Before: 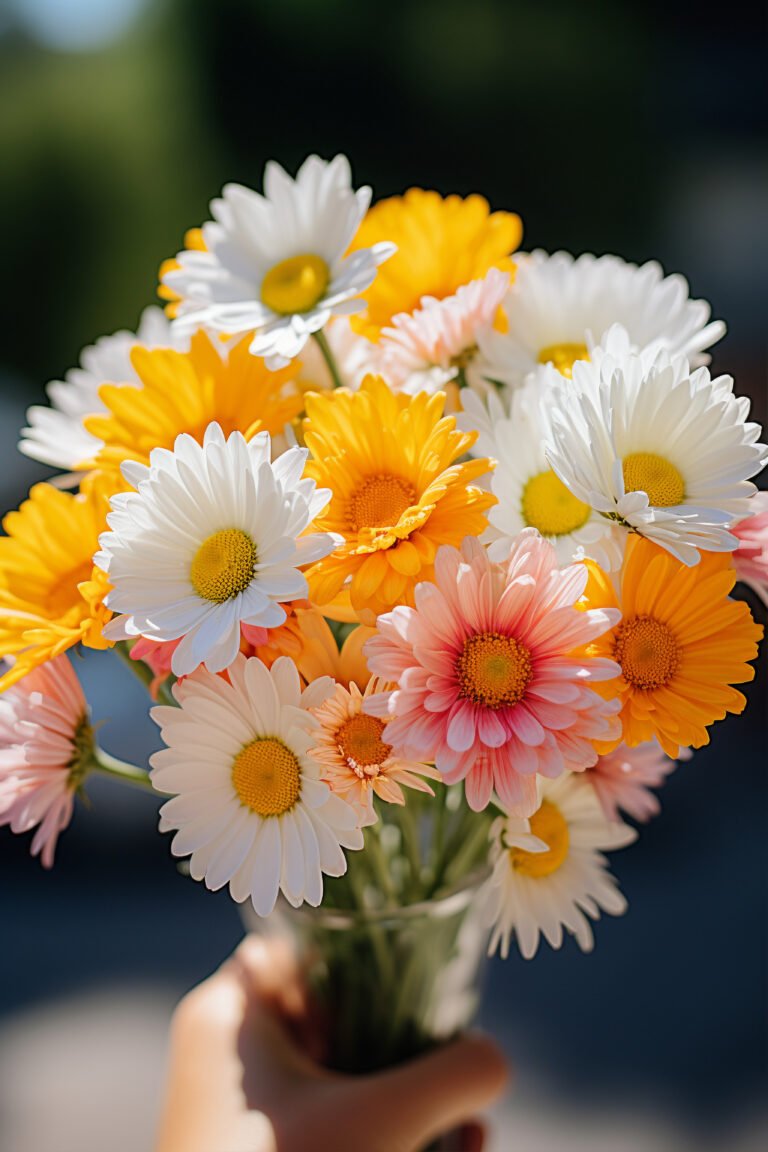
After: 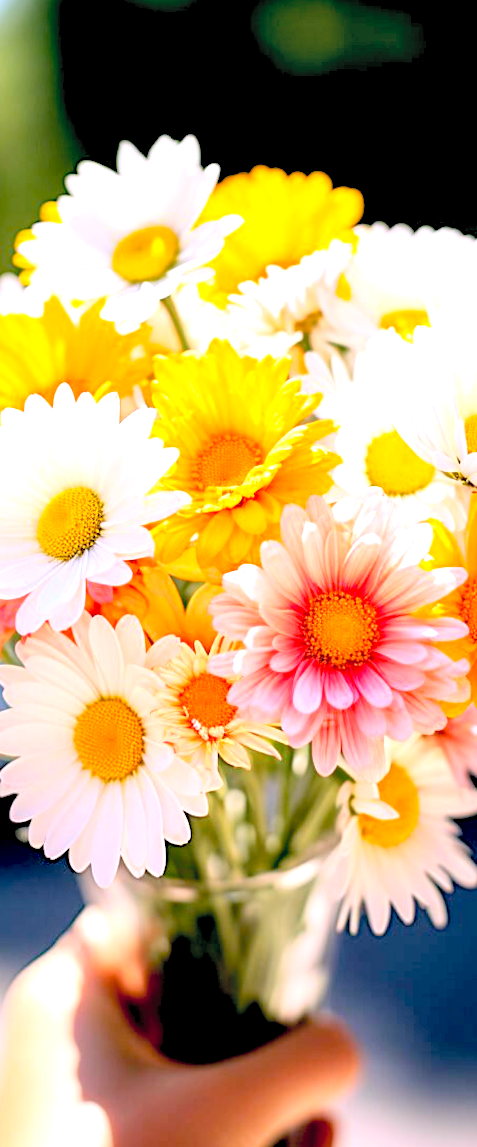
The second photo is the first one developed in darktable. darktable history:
crop and rotate: left 17.732%, right 15.423%
white balance: red 1.05, blue 1.072
color balance: contrast fulcrum 17.78%
exposure: black level correction 0.011, exposure 1.088 EV, compensate exposure bias true, compensate highlight preservation false
contrast brightness saturation: contrast 0.1, brightness 0.3, saturation 0.14
rotate and perspective: rotation 0.215°, lens shift (vertical) -0.139, crop left 0.069, crop right 0.939, crop top 0.002, crop bottom 0.996
local contrast: mode bilateral grid, contrast 20, coarseness 50, detail 150%, midtone range 0.2
